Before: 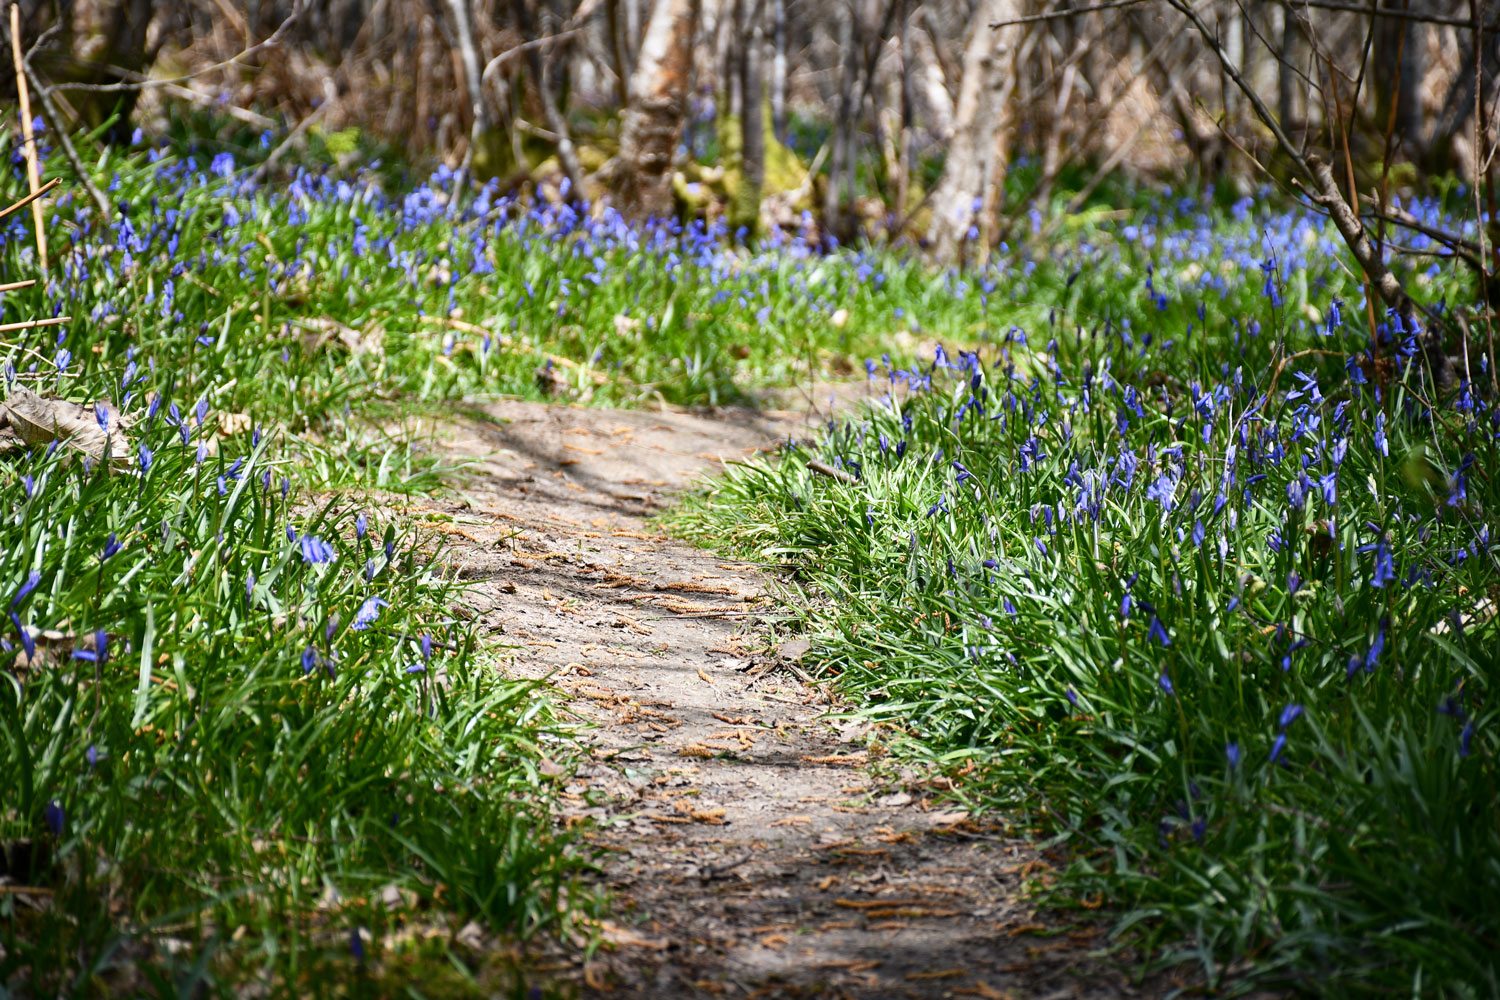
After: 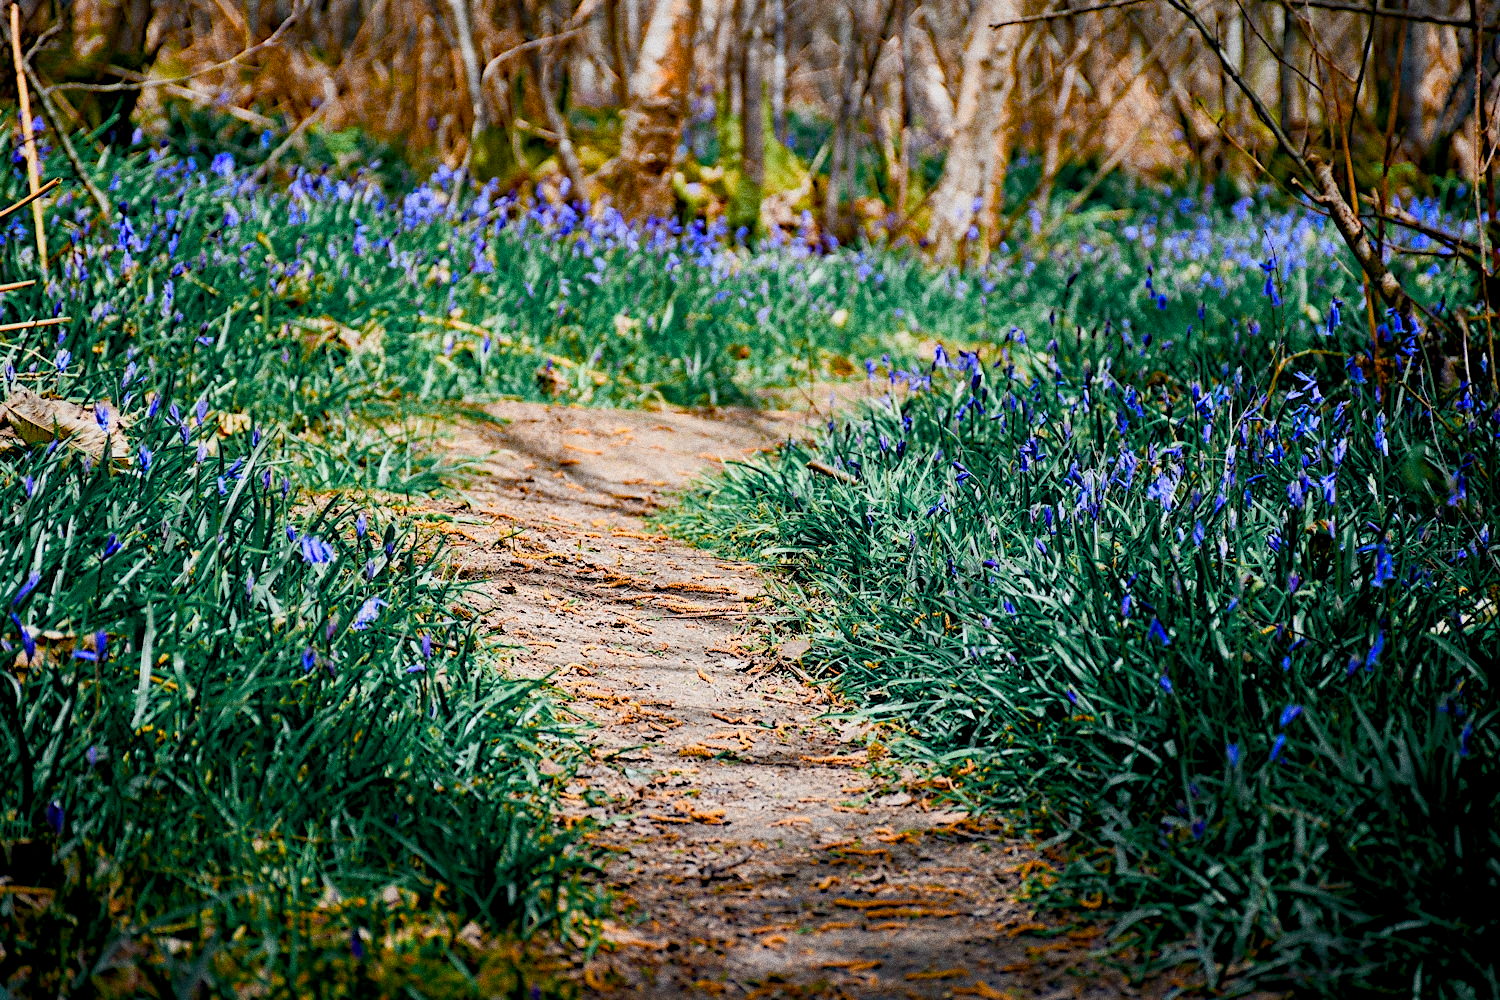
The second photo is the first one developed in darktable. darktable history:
color balance rgb: global offset › luminance -0.5%, perceptual saturation grading › highlights -17.77%, perceptual saturation grading › mid-tones 33.1%, perceptual saturation grading › shadows 50.52%, perceptual brilliance grading › highlights 10.8%, perceptual brilliance grading › shadows -10.8%, global vibrance 24.22%, contrast -25%
color equalizer "KA": saturation › red 1.04, saturation › orange 1.17, saturation › yellow 0.938, saturation › green 0.737, saturation › cyan 1.15, saturation › blue 1.08, hue › red 4.88, hue › orange -6.83, hue › yellow 18.53, hue › green 34.13, hue › blue -4.88, brightness › red 1.11, brightness › orange 1.11, brightness › yellow 0.816, brightness › green 0.827, brightness › cyan 1.11, brightness › blue 1.12, brightness › magenta 1.07
grain "silver grain": coarseness 0.09 ISO, strength 40%
diffuse or sharpen "_builtin_sharpen demosaicing | AA filter": edge sensitivity 1, 1st order anisotropy 100%, 2nd order anisotropy 100%, 3rd order anisotropy 100%, 4th order anisotropy 100%, 1st order speed -25%, 2nd order speed -25%, 3rd order speed -25%, 4th order speed -25%
diffuse or sharpen "diffusion": radius span 100, 1st order speed 50%, 2nd order speed 50%, 3rd order speed 50%, 4th order speed 50% | blend: blend mode normal, opacity 30%; mask: uniform (no mask)
contrast equalizer: octaves 7, y [[0.6 ×6], [0.55 ×6], [0 ×6], [0 ×6], [0 ×6]], mix -0.2
